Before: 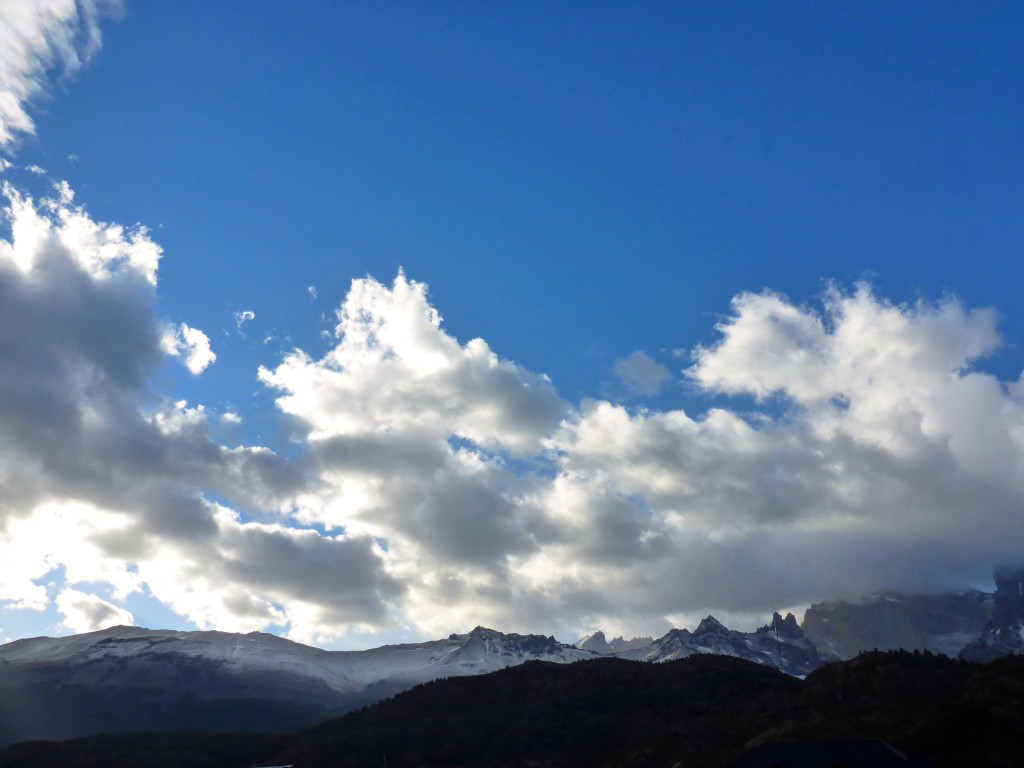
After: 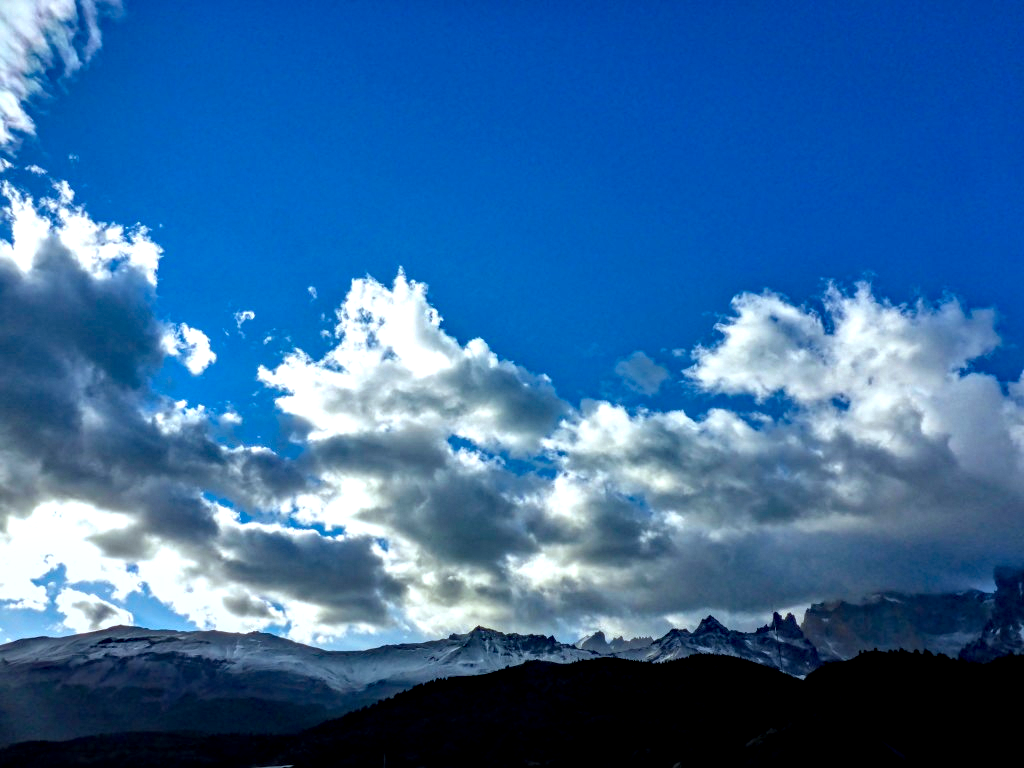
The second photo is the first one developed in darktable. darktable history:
local contrast: detail 160%
haze removal: strength 0.53, distance 0.925, compatibility mode true, adaptive false
color calibration: illuminant F (fluorescent), F source F9 (Cool White Deluxe 4150 K) – high CRI, x 0.374, y 0.373, temperature 4158.34 K
